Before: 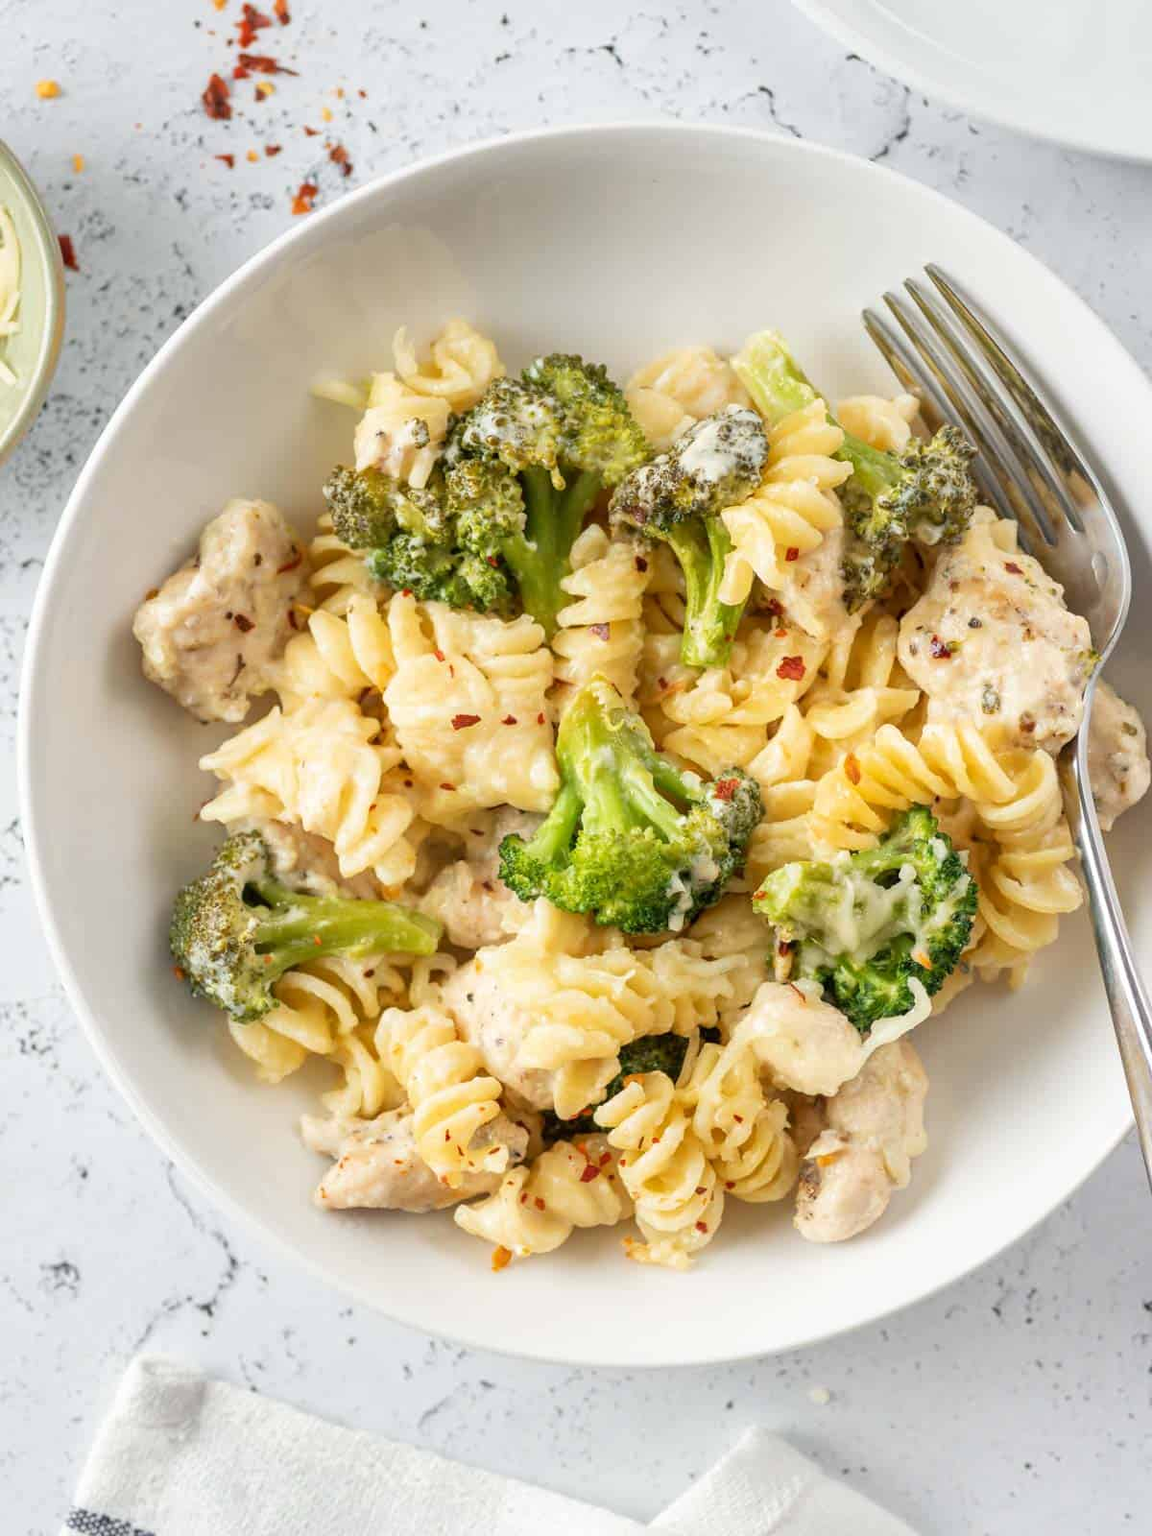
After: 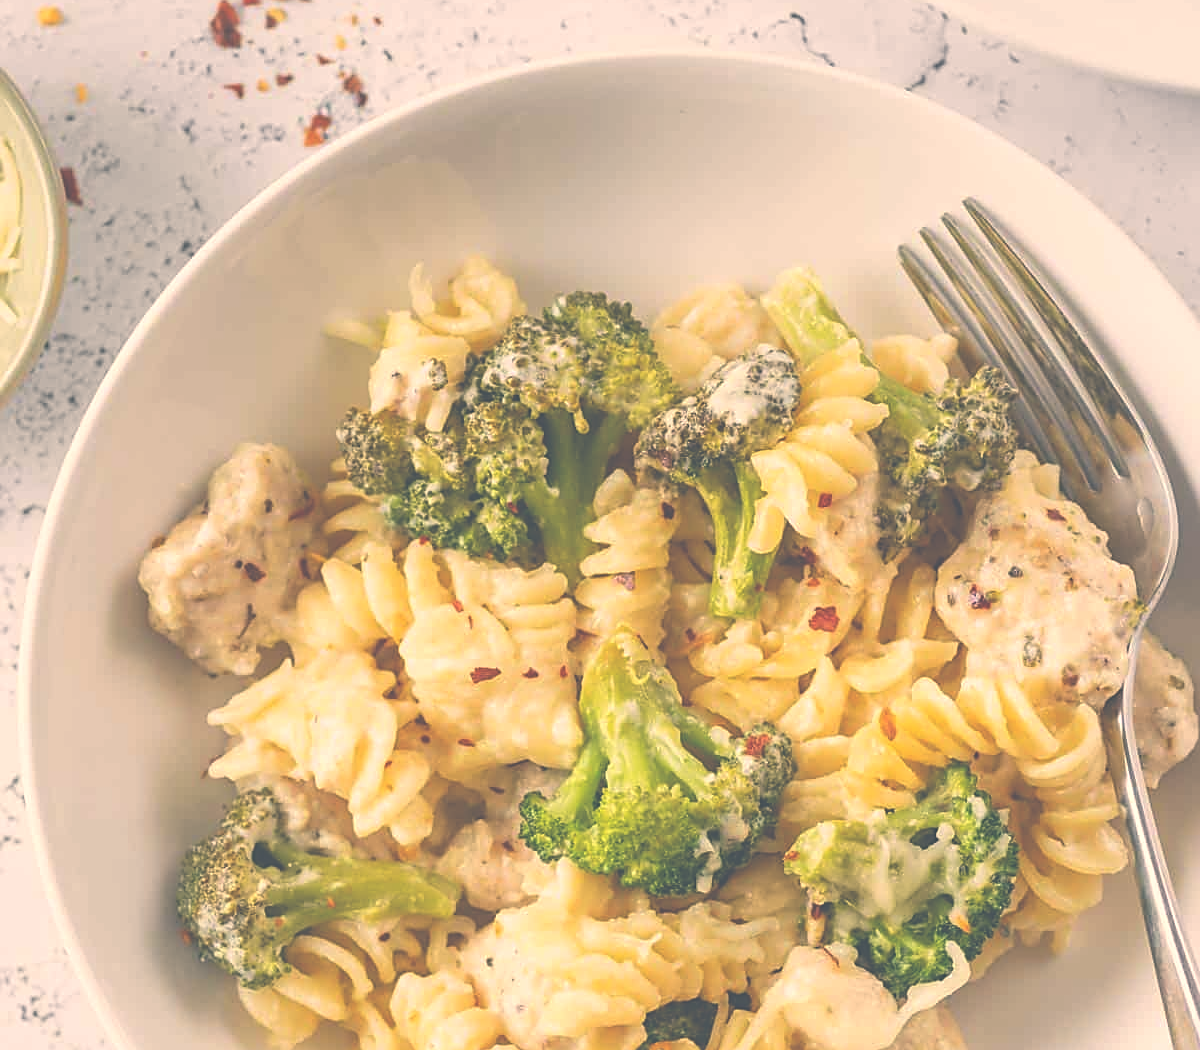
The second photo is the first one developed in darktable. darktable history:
exposure: black level correction -0.087, compensate highlight preservation false
color correction: highlights a* 10.32, highlights b* 14.66, shadows a* -9.59, shadows b* -15.02
crop and rotate: top 4.848%, bottom 29.503%
sharpen: on, module defaults
